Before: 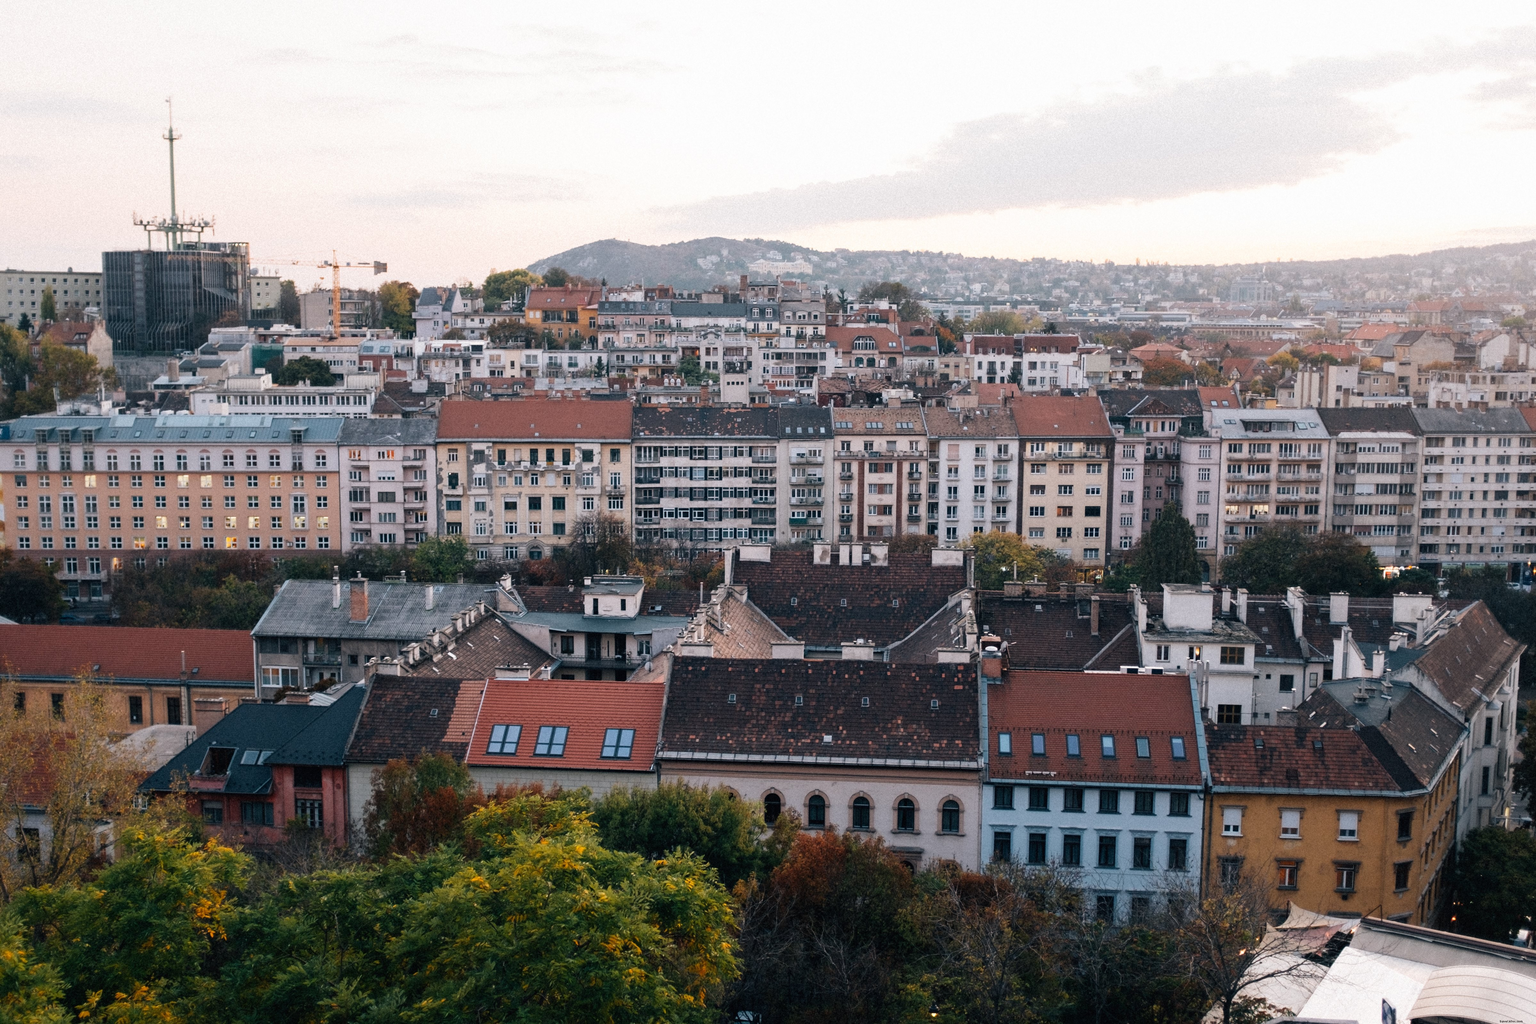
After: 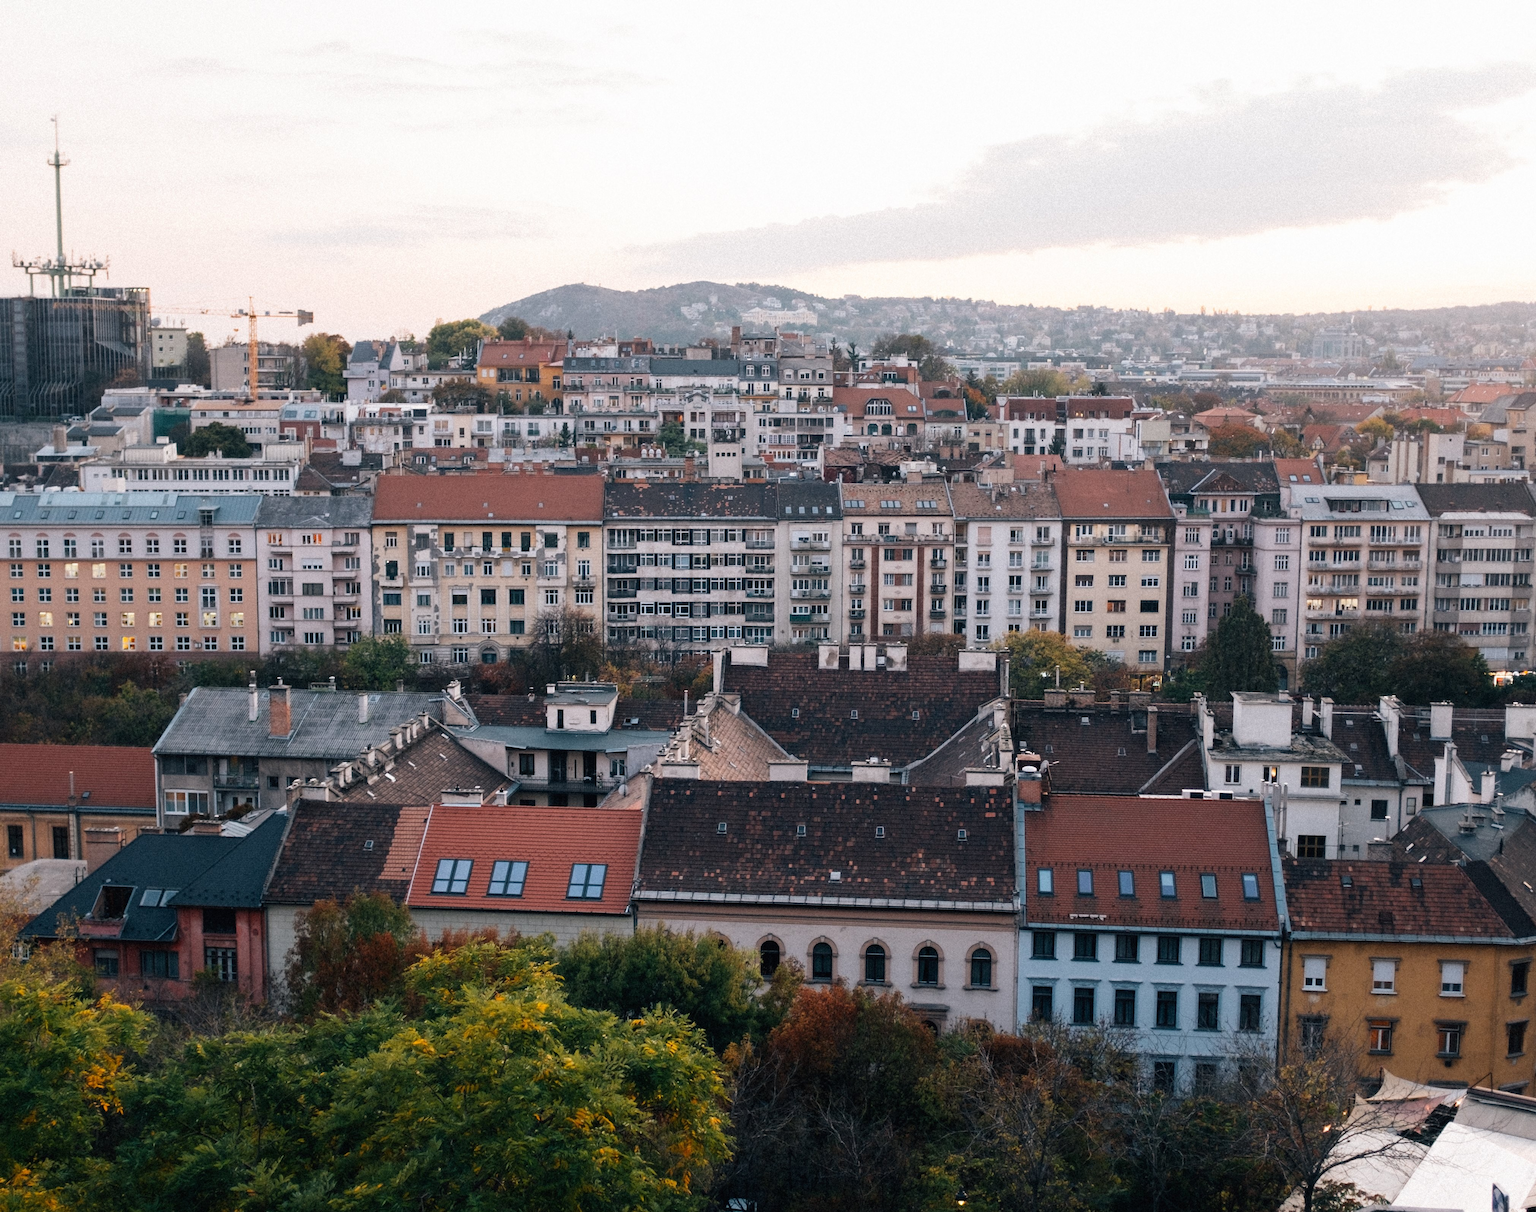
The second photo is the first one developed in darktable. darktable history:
crop: left 8.026%, right 7.374%
